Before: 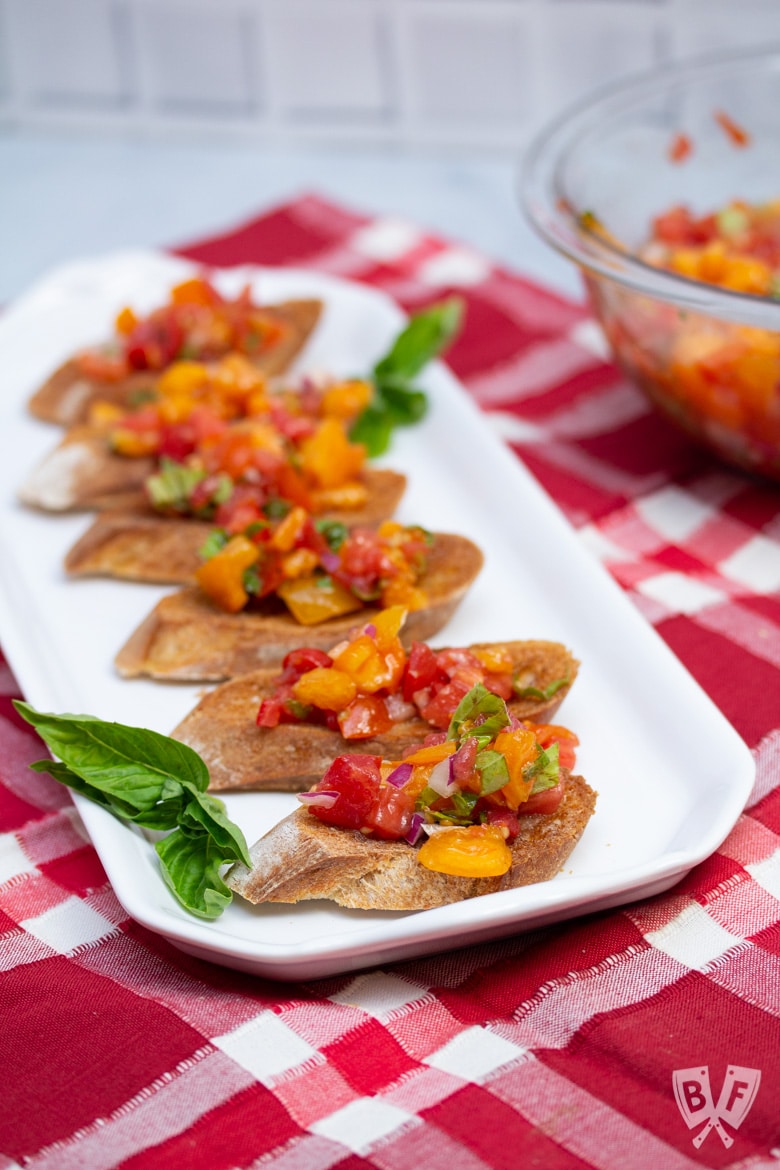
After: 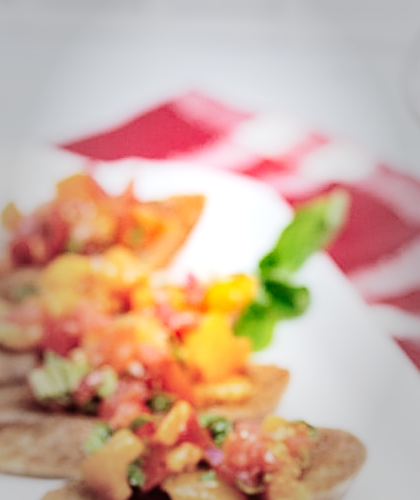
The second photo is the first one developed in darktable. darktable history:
base curve: curves: ch0 [(0, 0) (0.036, 0.025) (0.121, 0.166) (0.206, 0.329) (0.605, 0.79) (1, 1)], preserve colors none
exposure: black level correction 0, exposure 0.696 EV, compensate highlight preservation false
sharpen: on, module defaults
contrast brightness saturation: contrast 0.149, brightness 0.043
shadows and highlights: shadows 20.18, highlights -20.93, soften with gaussian
vignetting: fall-off start 16.31%, fall-off radius 99.97%, width/height ratio 0.711, unbound false
crop: left 14.9%, top 9.078%, right 31.169%, bottom 48.135%
